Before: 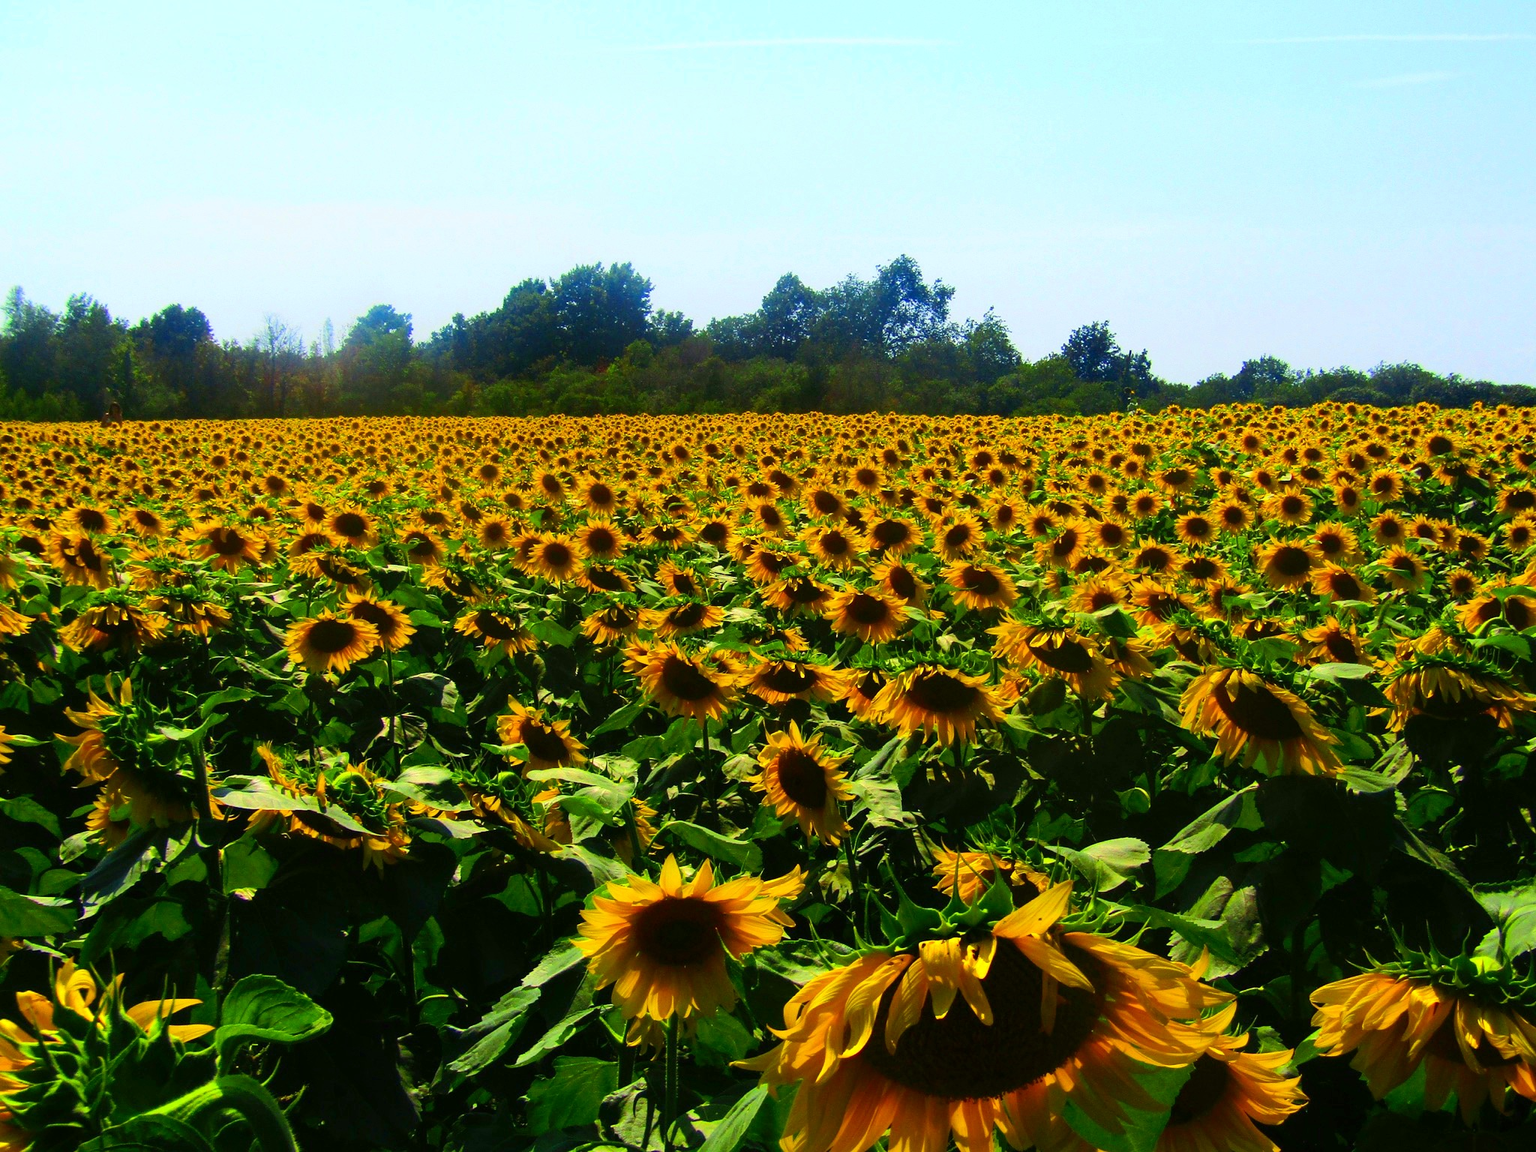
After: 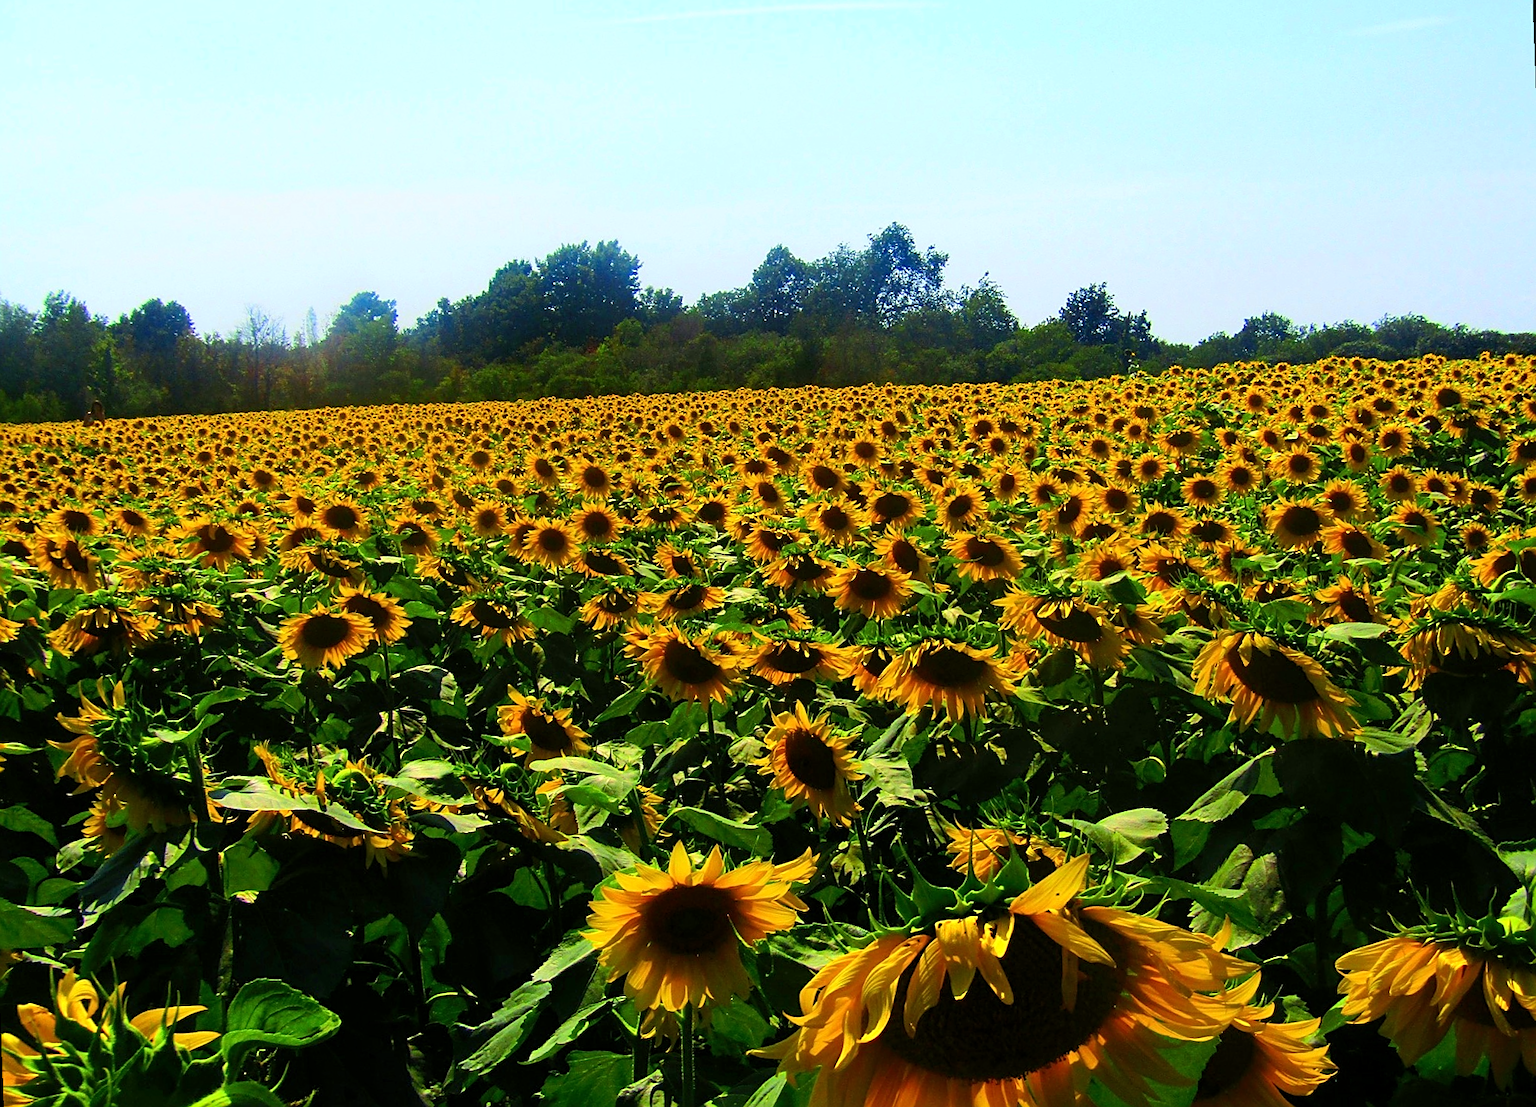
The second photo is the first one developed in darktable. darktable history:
levels: levels [0.016, 0.5, 0.996]
sharpen: on, module defaults
rotate and perspective: rotation -2°, crop left 0.022, crop right 0.978, crop top 0.049, crop bottom 0.951
